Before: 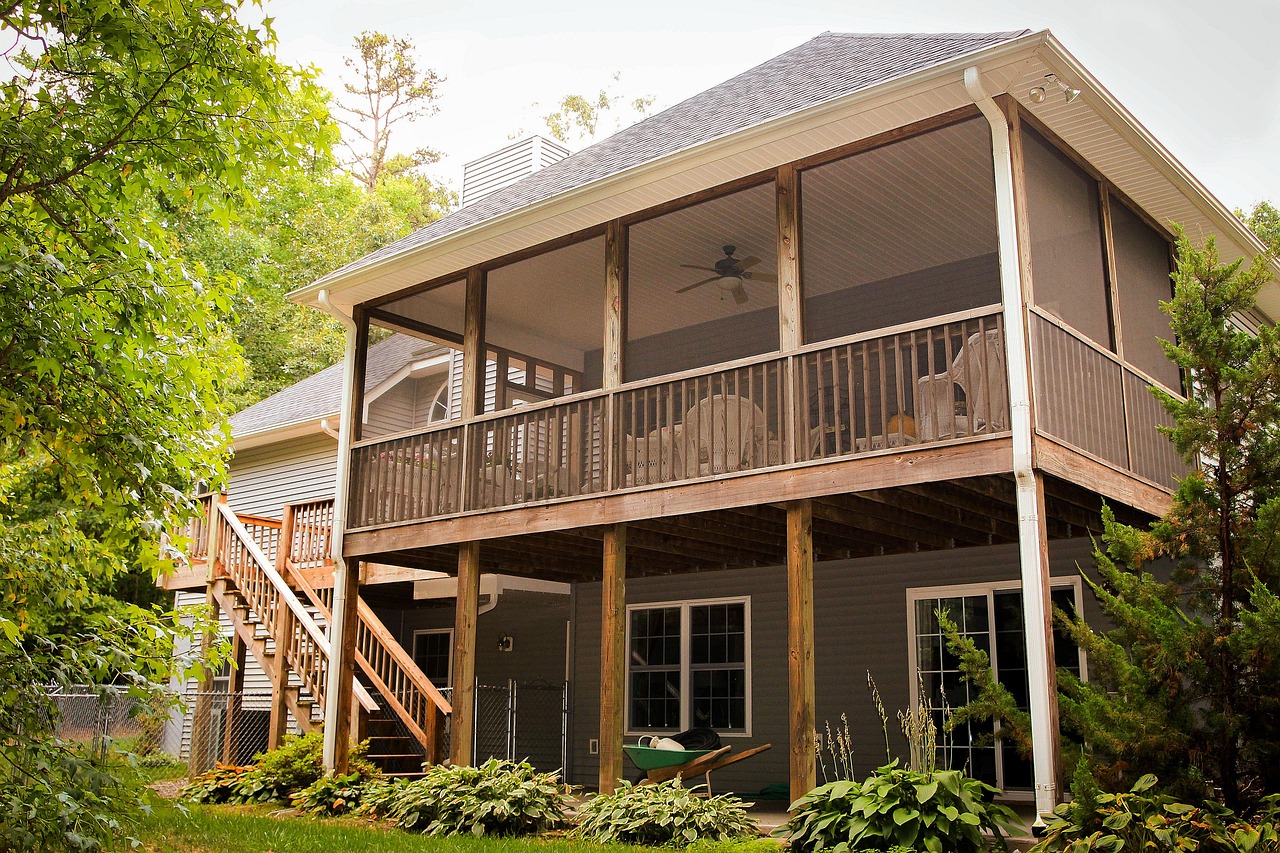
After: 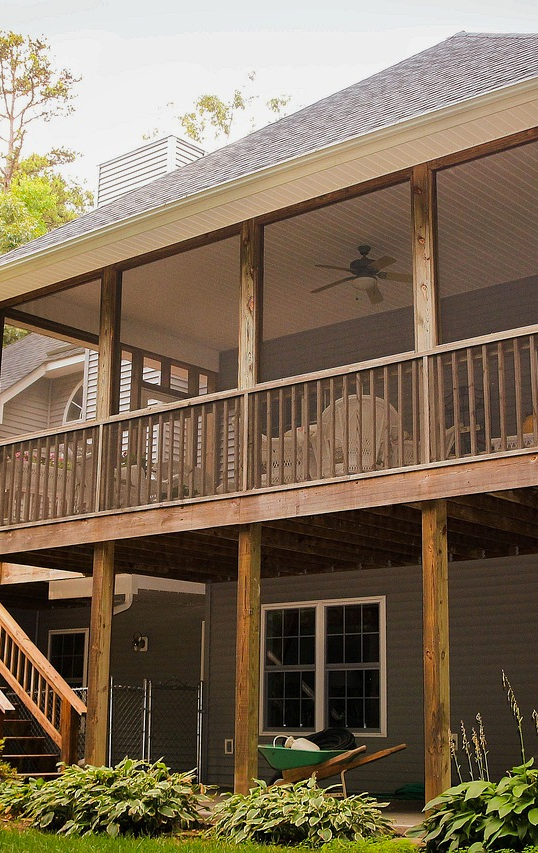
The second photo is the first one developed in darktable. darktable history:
crop: left 28.571%, right 29.378%
shadows and highlights: shadows 25.8, white point adjustment -2.93, highlights -29.81
